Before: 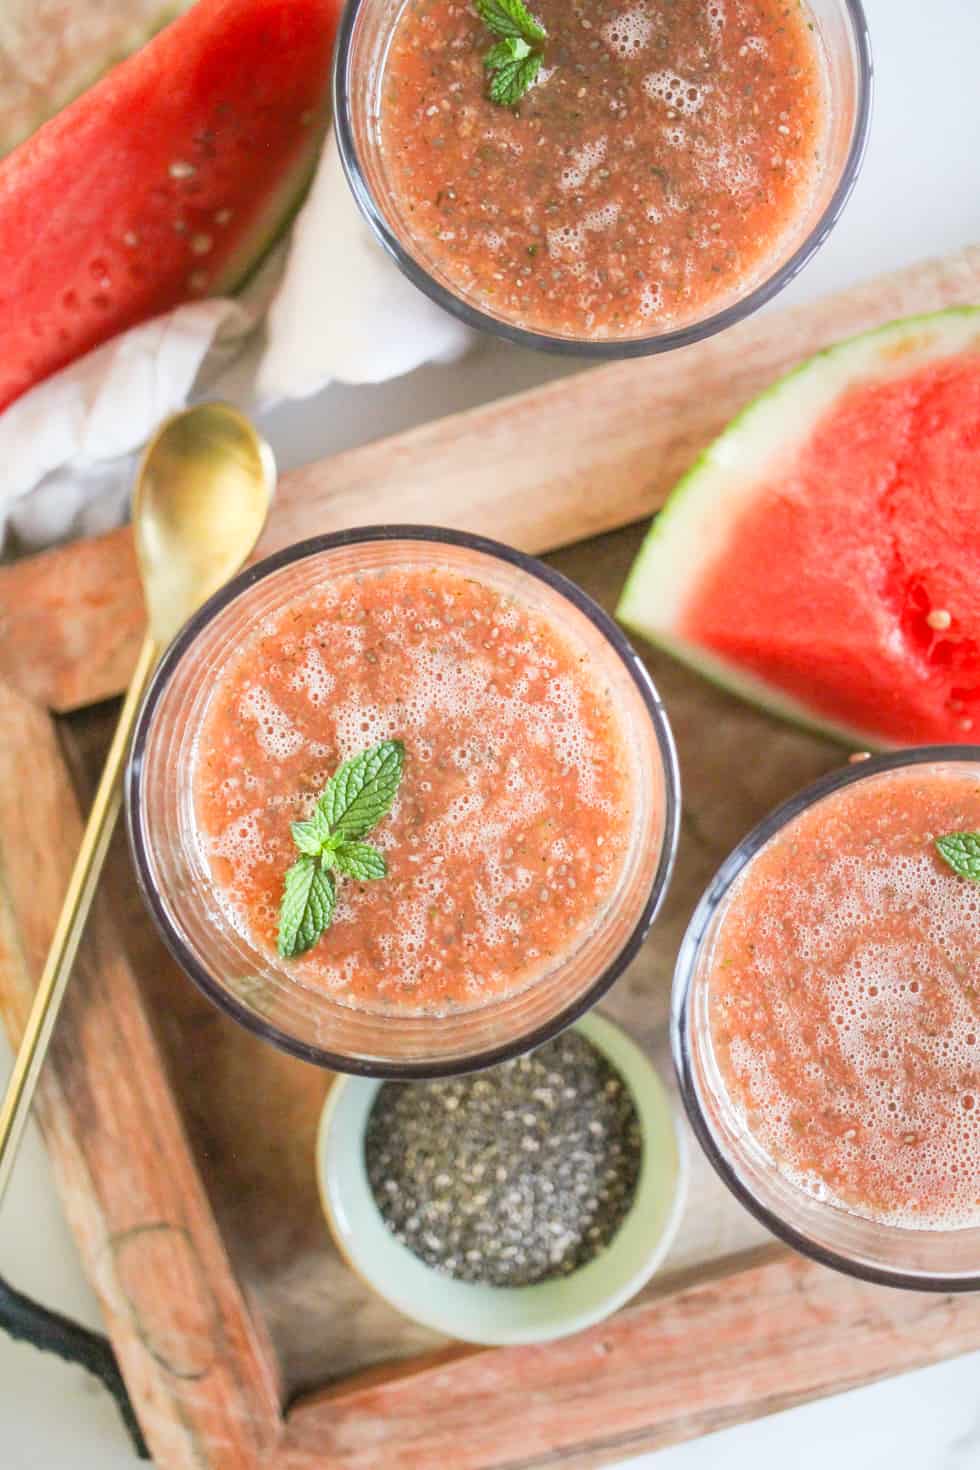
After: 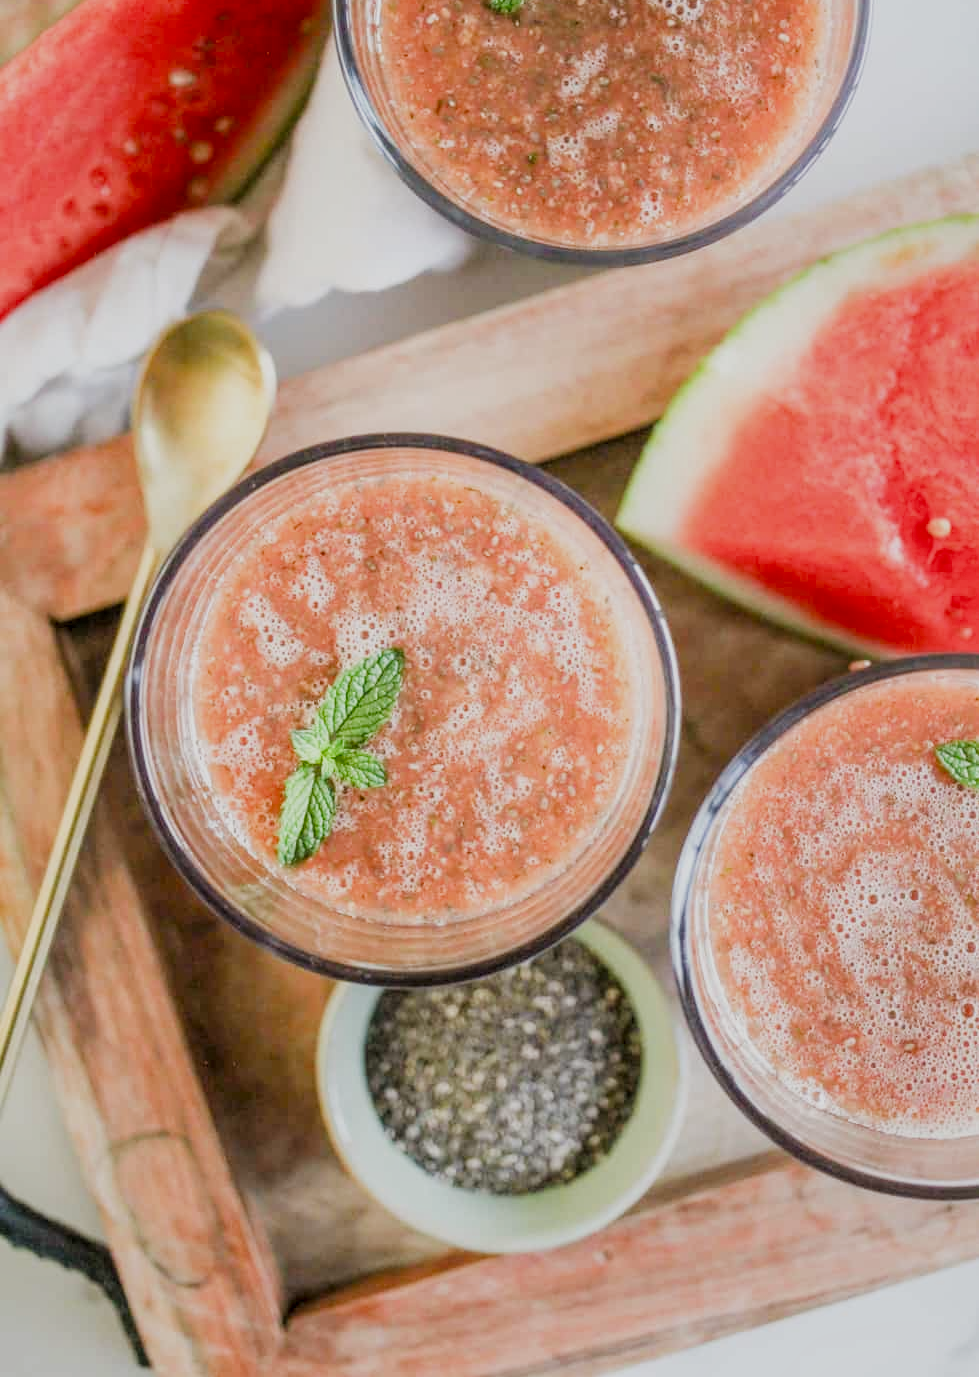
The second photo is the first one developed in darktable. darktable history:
exposure: compensate highlight preservation false
local contrast: on, module defaults
filmic rgb: middle gray luminance 28.8%, black relative exposure -10.37 EV, white relative exposure 5.47 EV, target black luminance 0%, hardness 3.96, latitude 2.98%, contrast 1.125, highlights saturation mix 4.85%, shadows ↔ highlights balance 15.54%, preserve chrominance RGB euclidean norm (legacy), color science v4 (2020)
crop and rotate: top 6.305%
